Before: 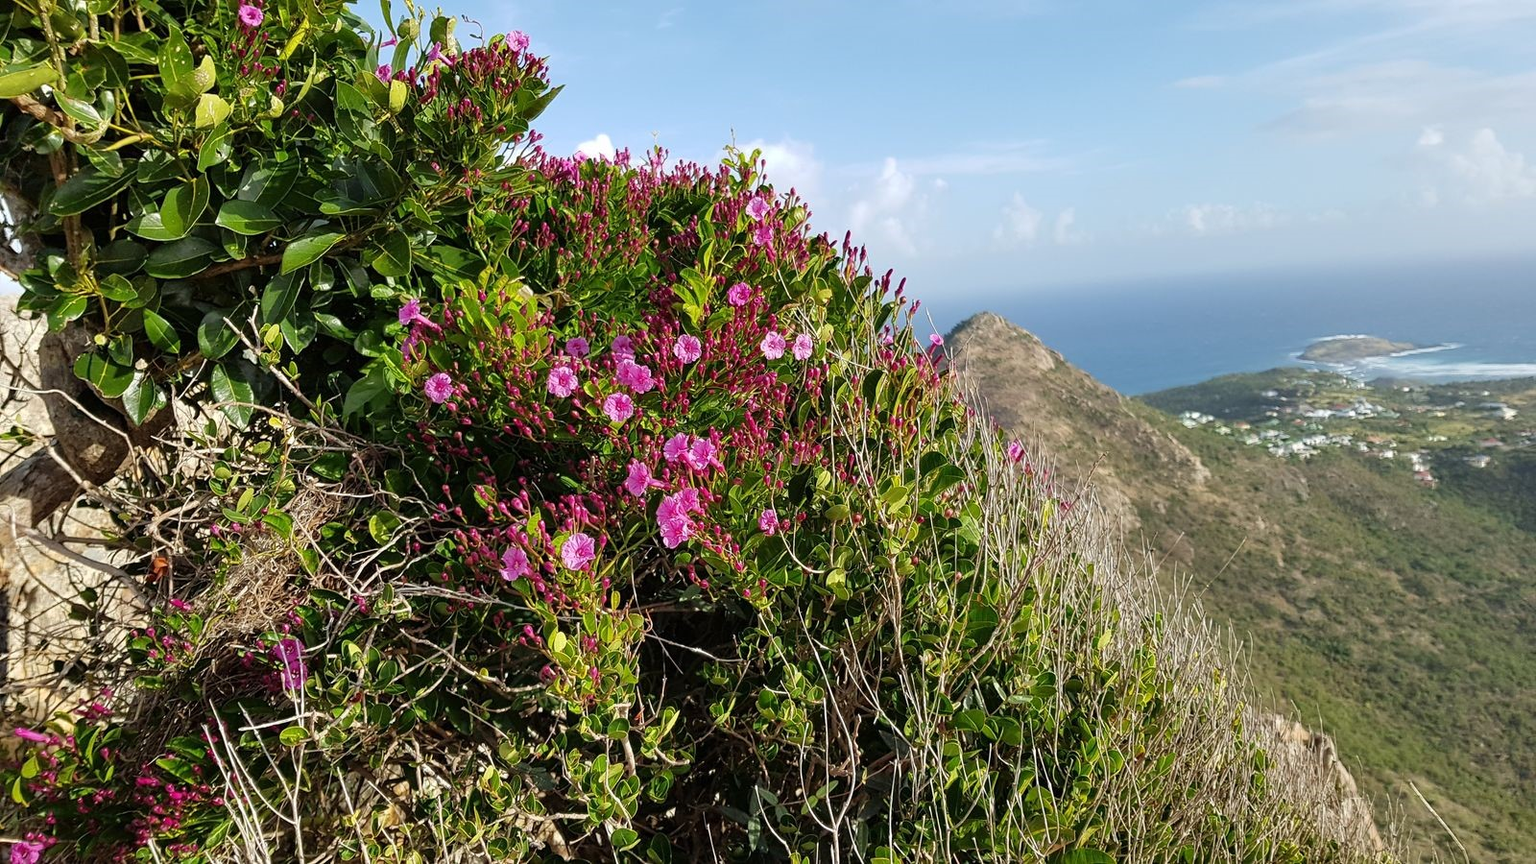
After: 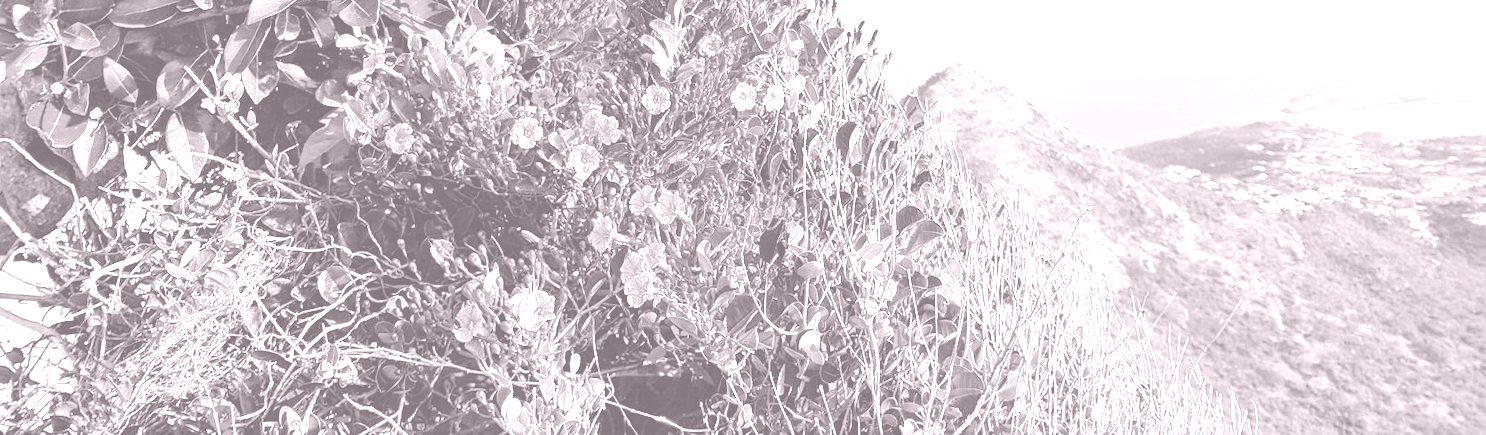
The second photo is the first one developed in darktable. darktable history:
crop and rotate: top 26.056%, bottom 25.543%
rotate and perspective: rotation 0.215°, lens shift (vertical) -0.139, crop left 0.069, crop right 0.939, crop top 0.002, crop bottom 0.996
colorize: hue 25.2°, saturation 83%, source mix 82%, lightness 79%, version 1
color balance rgb: perceptual saturation grading › global saturation 20%, perceptual saturation grading › highlights -25%, perceptual saturation grading › shadows 50%
